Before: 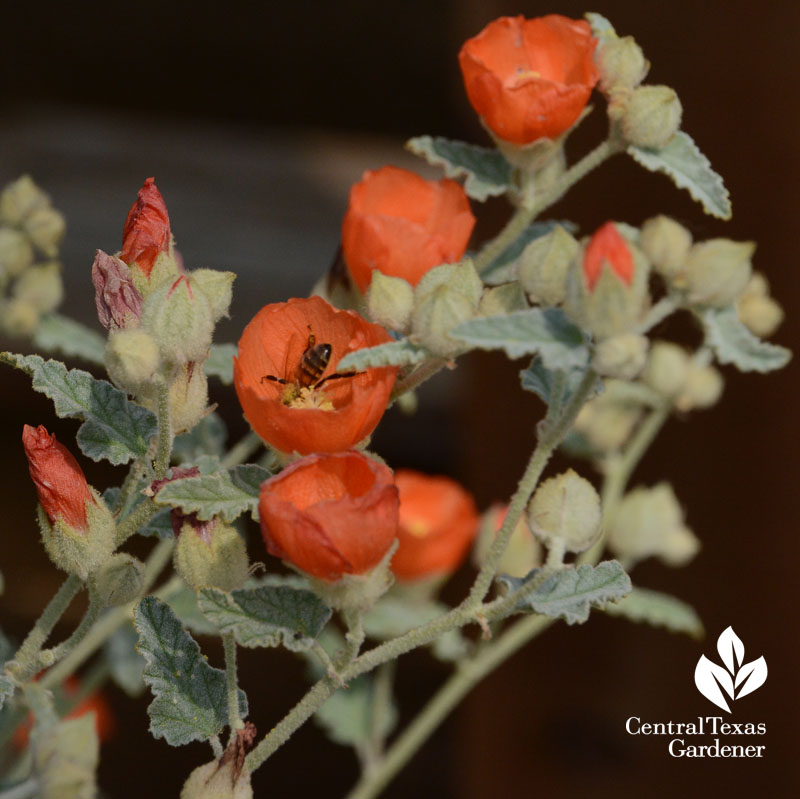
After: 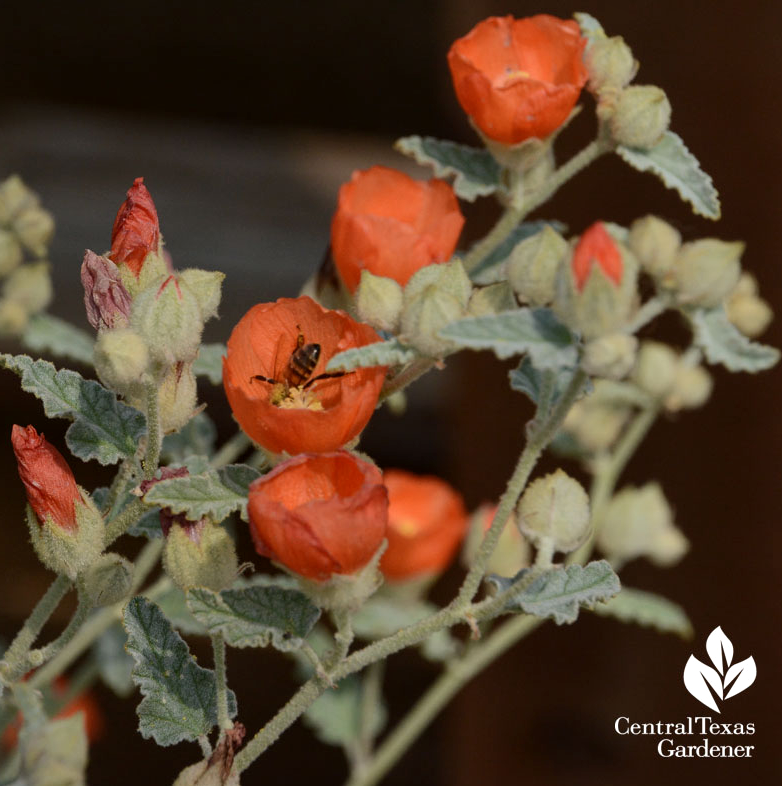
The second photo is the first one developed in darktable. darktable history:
crop and rotate: left 1.482%, right 0.661%, bottom 1.51%
local contrast: highlights 103%, shadows 98%, detail 119%, midtone range 0.2
